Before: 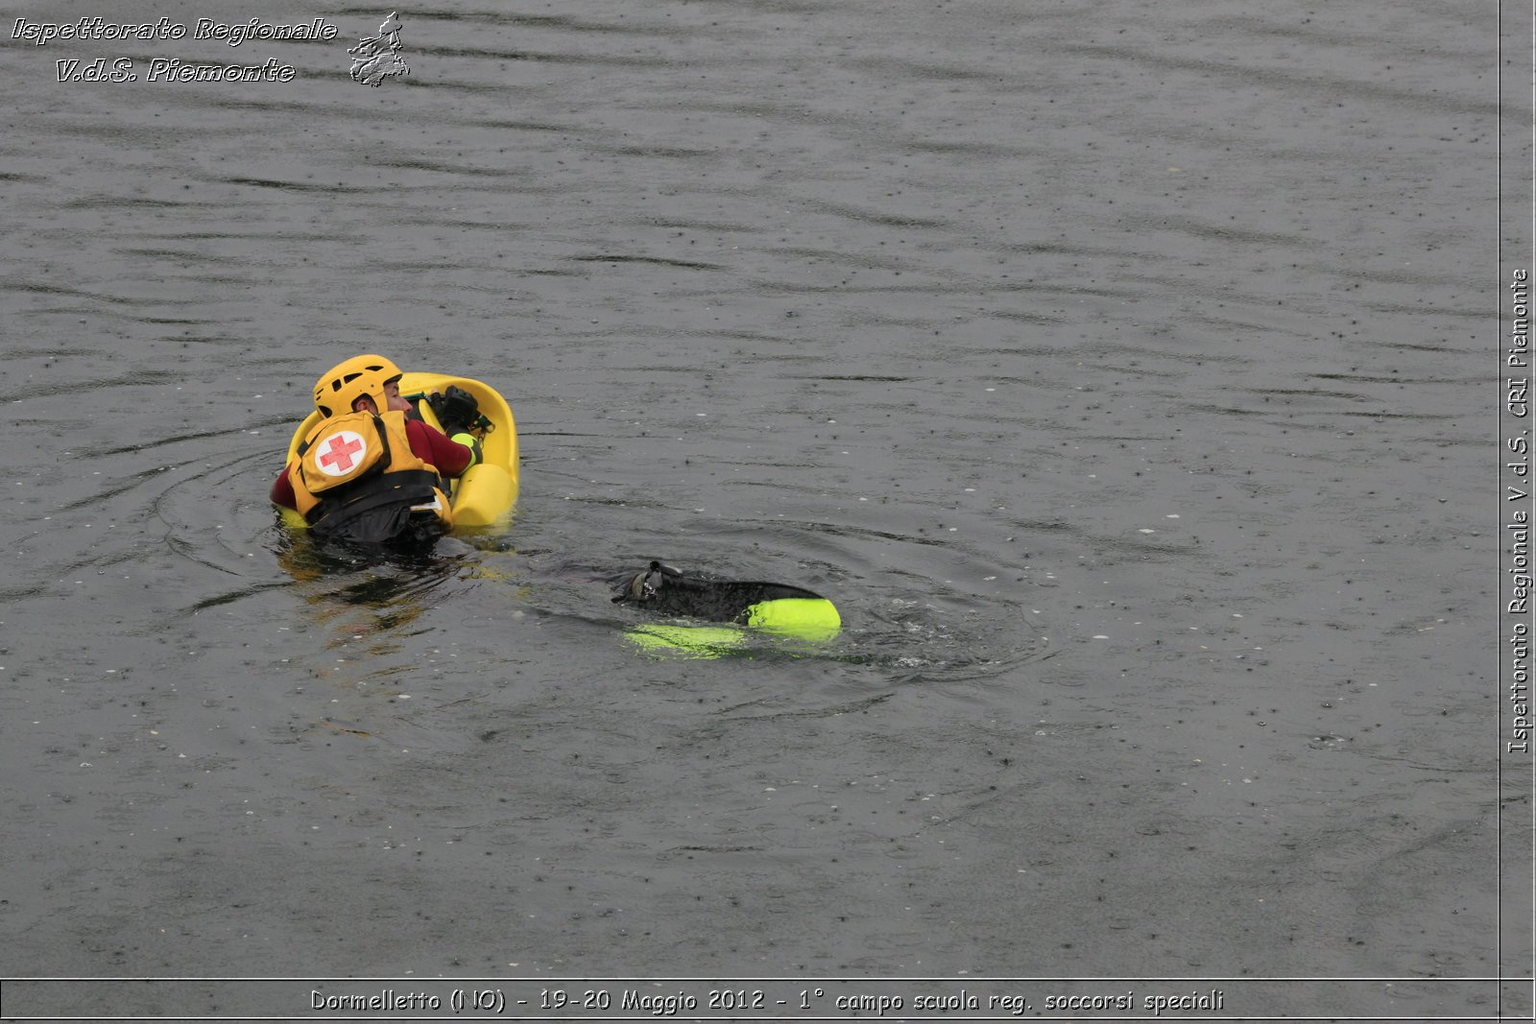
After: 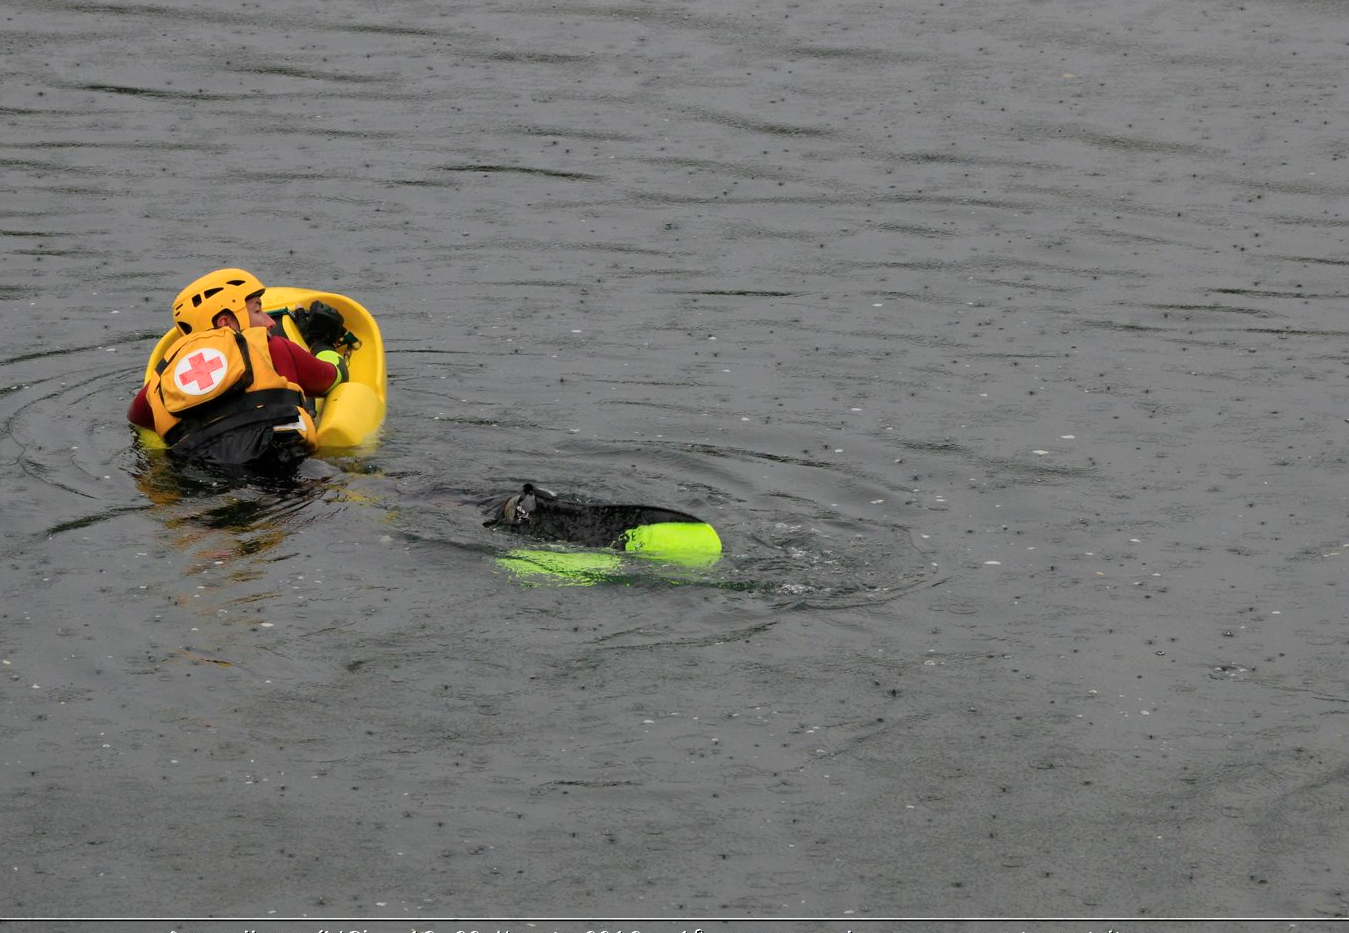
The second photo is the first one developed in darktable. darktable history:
crop and rotate: left 9.68%, top 9.553%, right 5.954%, bottom 2.95%
